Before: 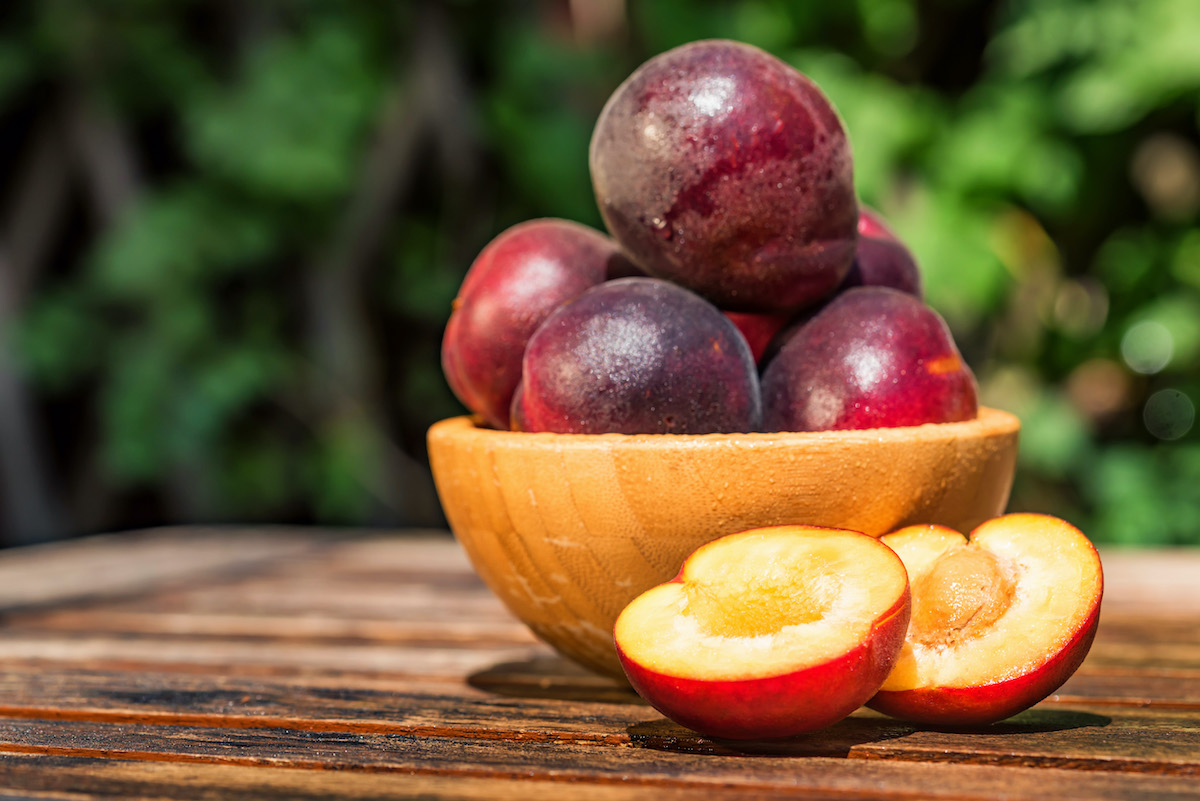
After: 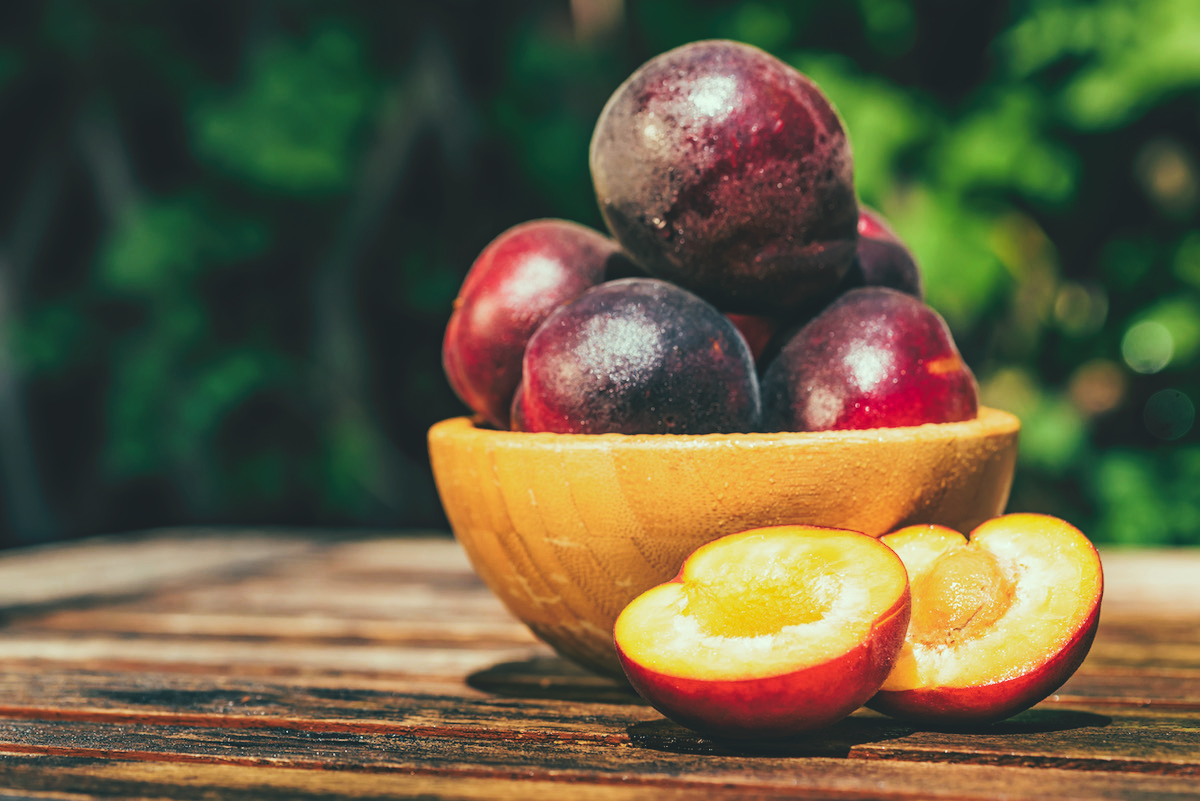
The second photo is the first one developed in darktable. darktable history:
tone curve: curves: ch0 [(0, 0) (0.003, 0.117) (0.011, 0.118) (0.025, 0.123) (0.044, 0.13) (0.069, 0.137) (0.1, 0.149) (0.136, 0.157) (0.177, 0.184) (0.224, 0.217) (0.277, 0.257) (0.335, 0.324) (0.399, 0.406) (0.468, 0.511) (0.543, 0.609) (0.623, 0.712) (0.709, 0.8) (0.801, 0.877) (0.898, 0.938) (1, 1)], preserve colors none
color look up table: target L [95.78, 90.16, 87.85, 64.99, 62.15, 57.09, 49.89, 45.49, 48.03, 36.39, 14.41, 200.41, 79.2, 74.59, 68.08, 66.08, 56.46, 49.92, 48.96, 47.26, 28.52, 22.13, 2.802, 92.85, 78.18, 82.31, 61.97, 69.45, 58.41, 74.81, 69.31, 54.64, 48.93, 49.48, 57.79, 45.65, 34.71, 35.25, 33.09, 39.79, 7.997, 5.429, 91.89, 91.43, 72.09, 67.27, 47.5, 42.05, 20.64], target a [-12.93, -36.5, -48.12, -45.41, -16, -46.06, -19.92, -33.09, -30.04, -19.81, -32.99, 0, -5.621, 16.35, 23.23, 23.37, 41.5, 63.8, 6.208, 51.97, 12.88, 26.91, -7.212, -10.49, 13.96, -0.697, -9.485, 31.63, 5.075, 14.8, -15.22, 45.58, 32.14, 7.059, 1.906, 27.93, -6.252, 22.7, 21.09, 5.348, -16.31, -15.44, -48.76, -33.38, -42.34, -18.16, -22.48, -11.4, -20.15], target b [12.58, 69.5, 26.34, 30.69, 31.12, 45.44, 42.02, 26.74, 11.64, 28.58, 5.297, 0, 57.97, 12.39, 32.54, 52.5, 16.63, 18.2, 18.85, 38.87, 21.46, 11.94, -8.591, 4.753, -3.194, -10.88, -20.38, -20.04, -5.492, -21.39, -28.84, -8.392, -18.1, -25.55, -48.43, -40.56, -1.059, -1.027, -29.62, -45.41, -25.84, -8.06, 4.537, 5.475, -11.97, 1.336, -6.153, -20.7, -10.22], num patches 49
